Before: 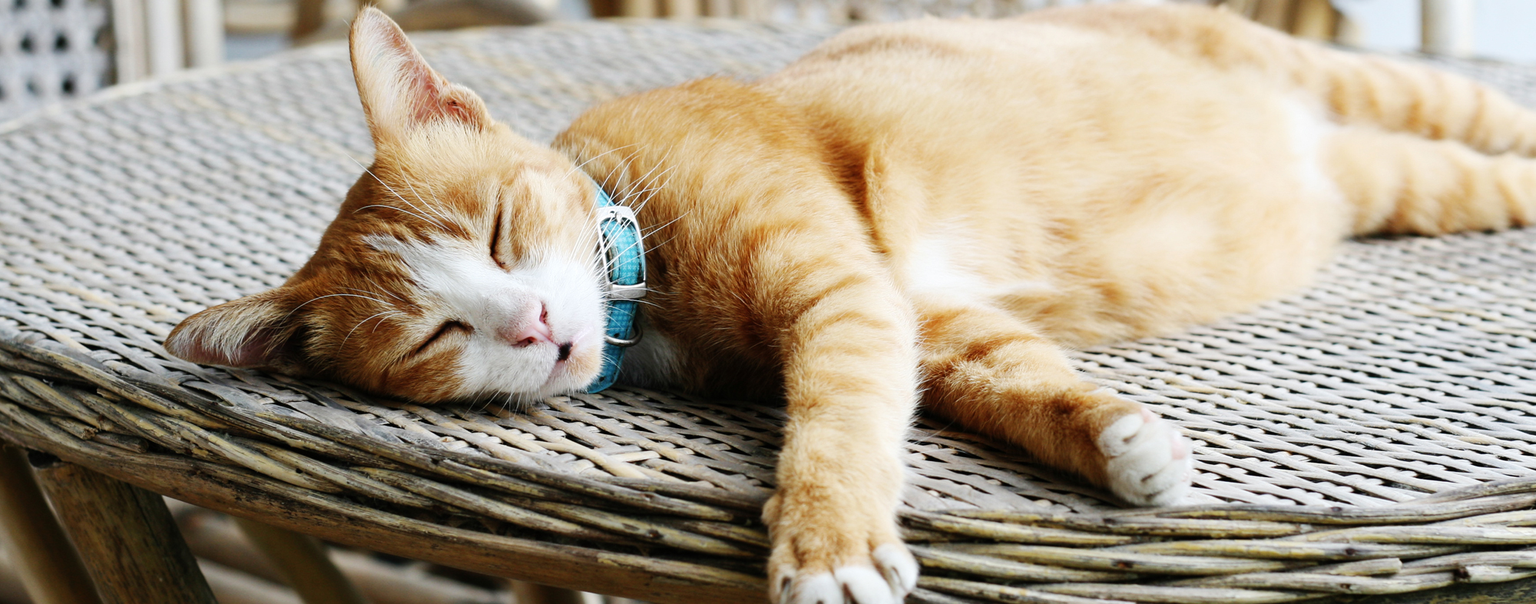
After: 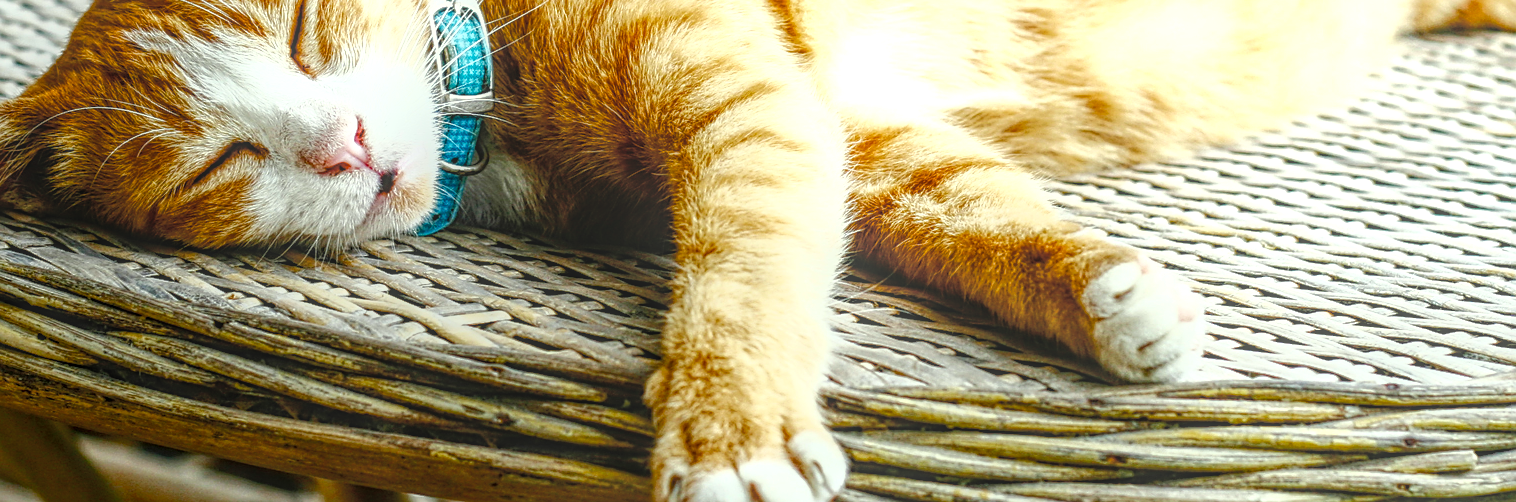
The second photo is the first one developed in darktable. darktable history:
crop and rotate: left 17.437%, top 35.133%, right 6.747%, bottom 0.888%
color correction: highlights a* -4.3, highlights b* 6.32
local contrast: highlights 20%, shadows 29%, detail 200%, midtone range 0.2
color balance rgb: shadows lift › chroma 3.702%, shadows lift › hue 91°, perceptual saturation grading › global saturation 27.568%, perceptual saturation grading › highlights -25.095%, perceptual saturation grading › shadows 25.099%, perceptual brilliance grading › global brilliance 25.303%, saturation formula JzAzBz (2021)
sharpen: on, module defaults
